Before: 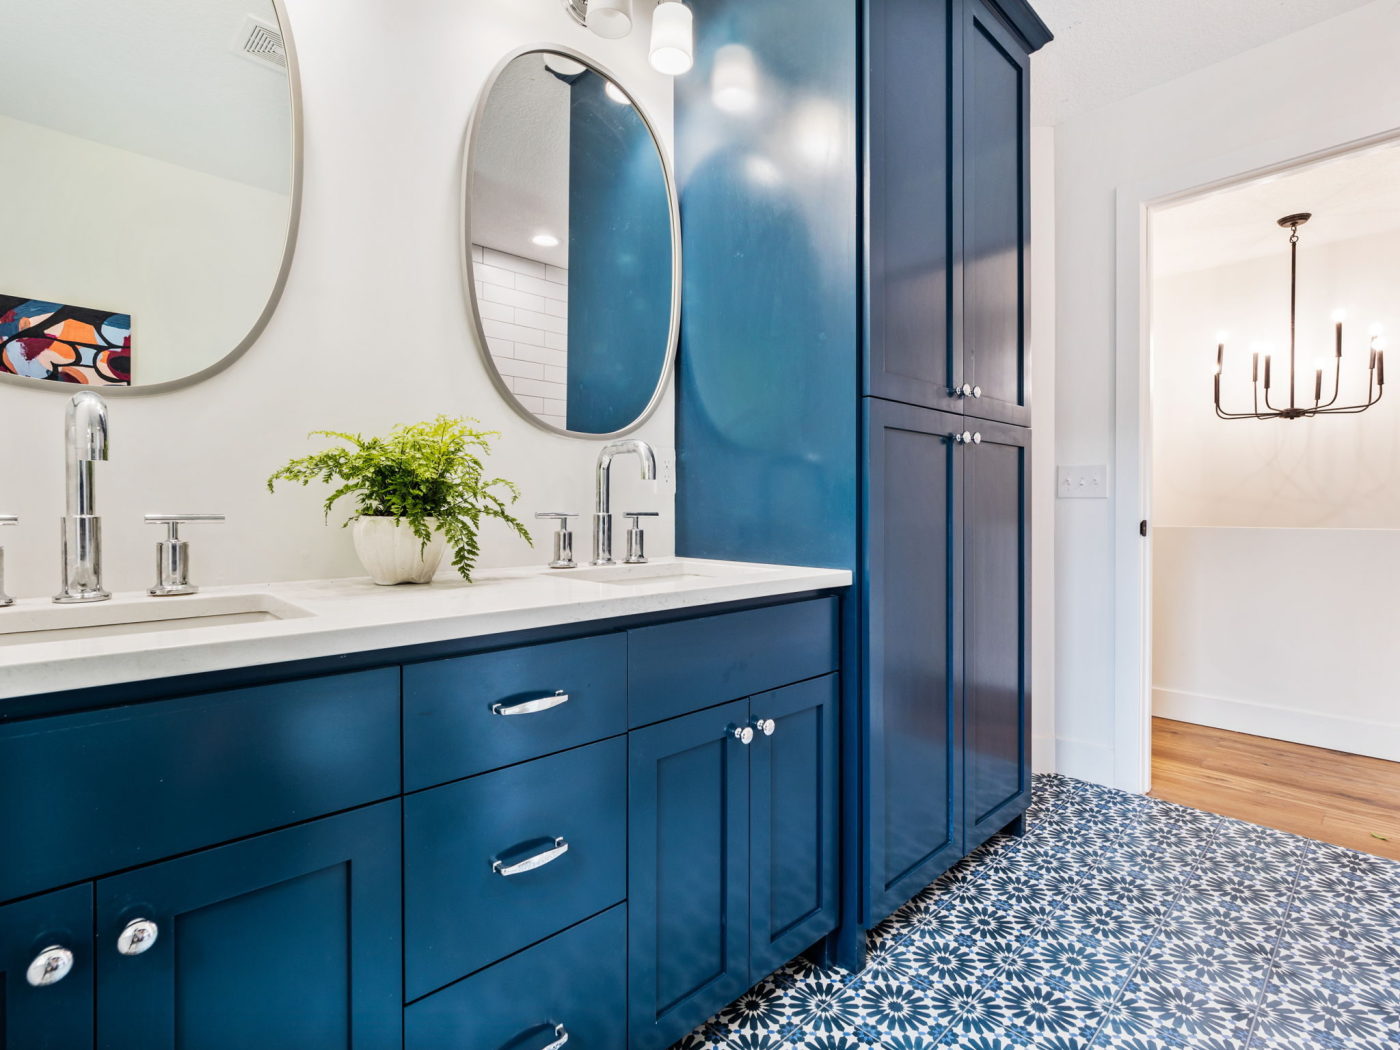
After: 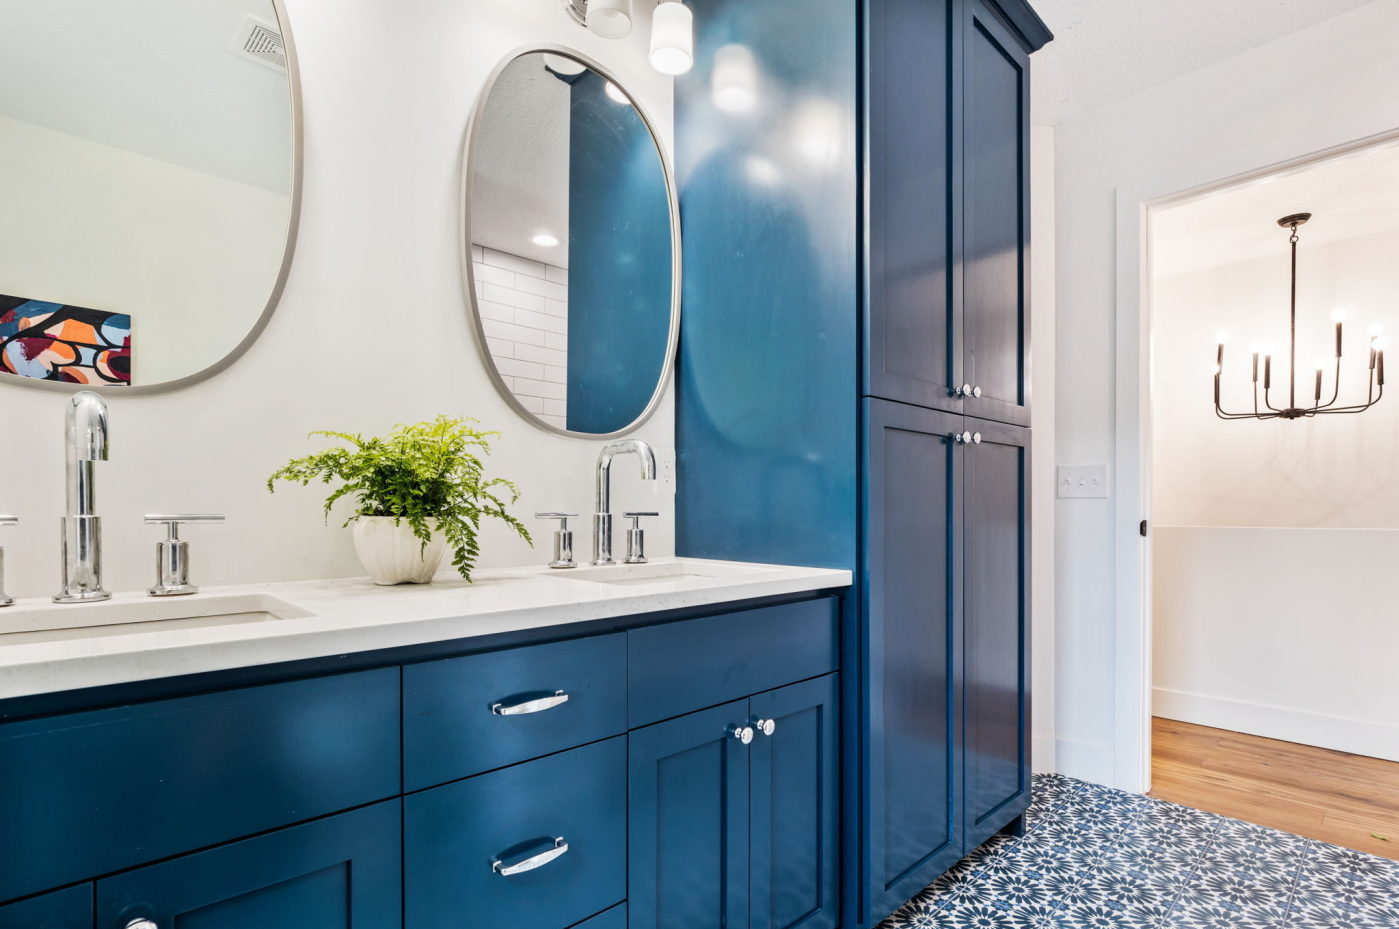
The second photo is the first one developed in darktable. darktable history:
crop and rotate: top 0%, bottom 11.429%
